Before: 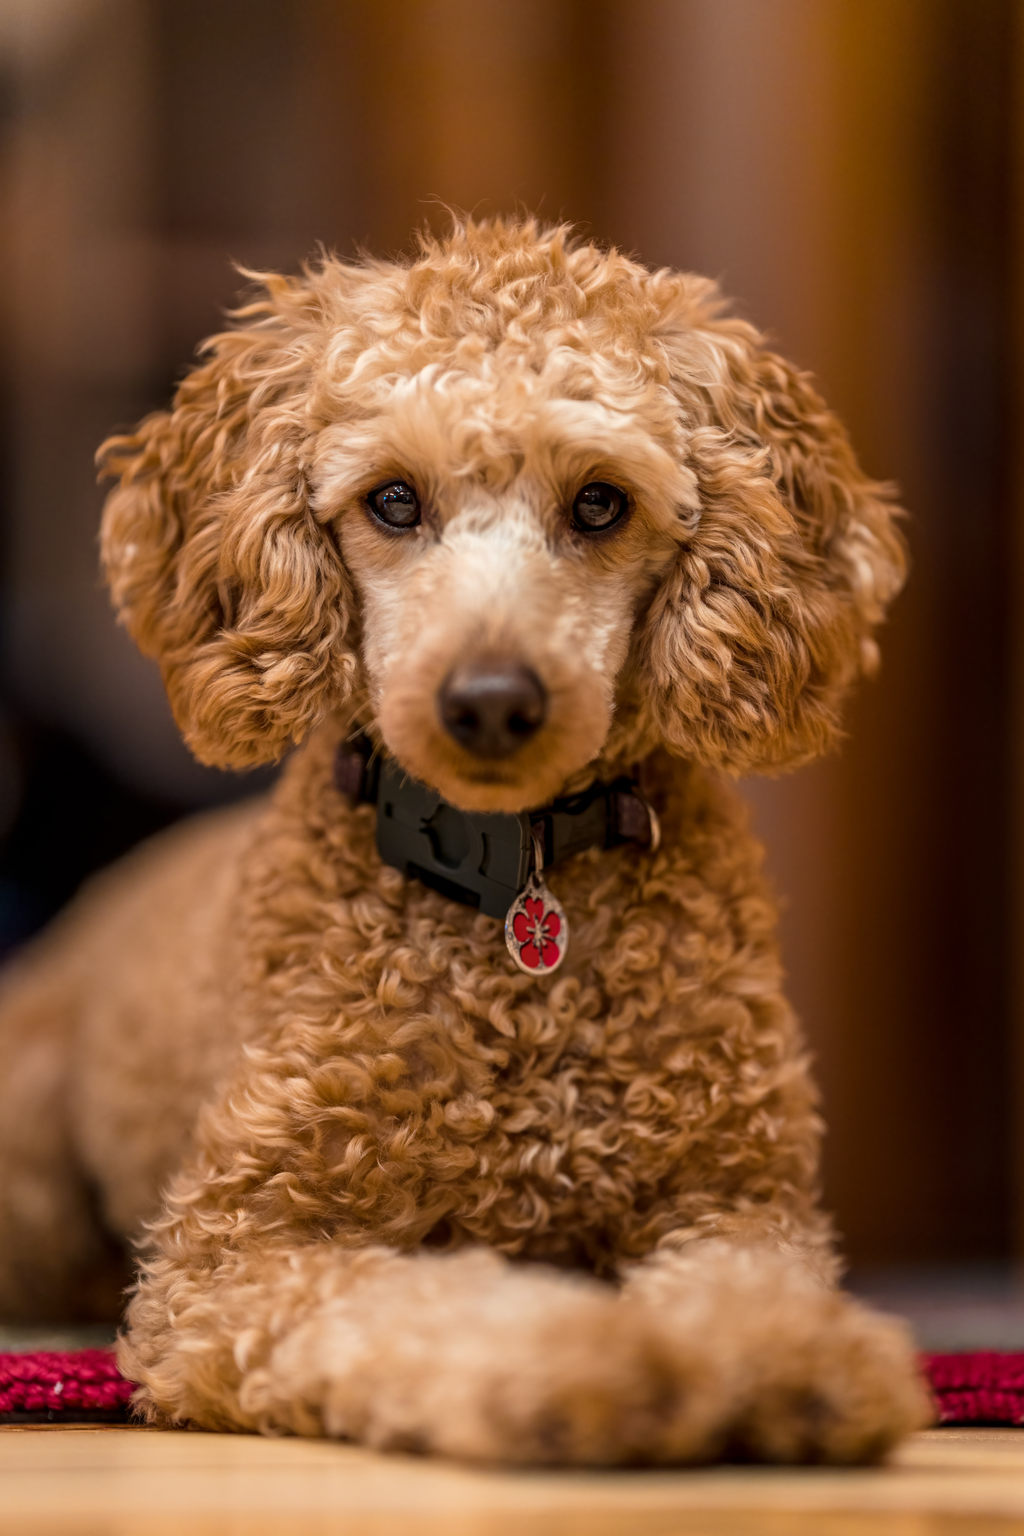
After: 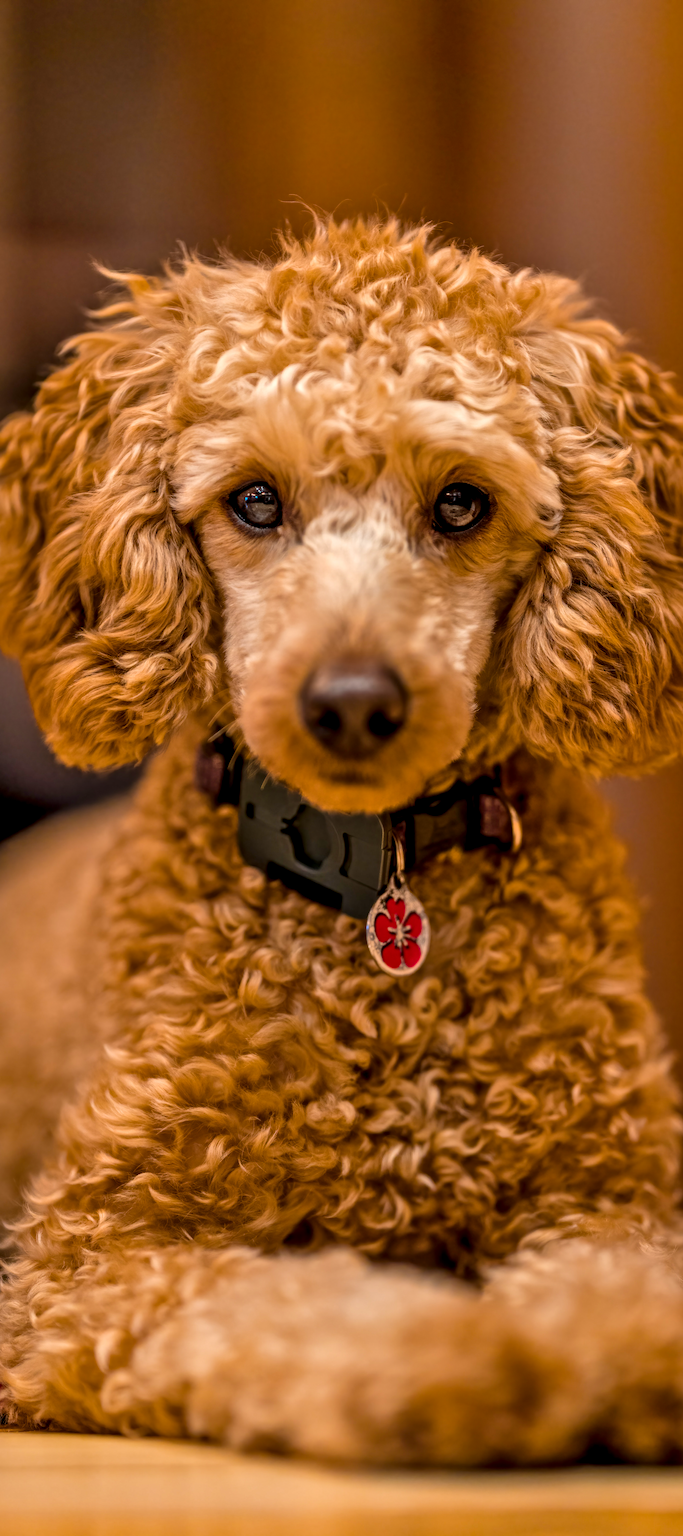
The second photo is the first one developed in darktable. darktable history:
local contrast: on, module defaults
color balance rgb: highlights gain › chroma 1.626%, highlights gain › hue 55.1°, perceptual saturation grading › global saturation 25.367%
crop and rotate: left 13.578%, right 19.681%
exposure: black level correction 0.001, compensate highlight preservation false
shadows and highlights: low approximation 0.01, soften with gaussian
